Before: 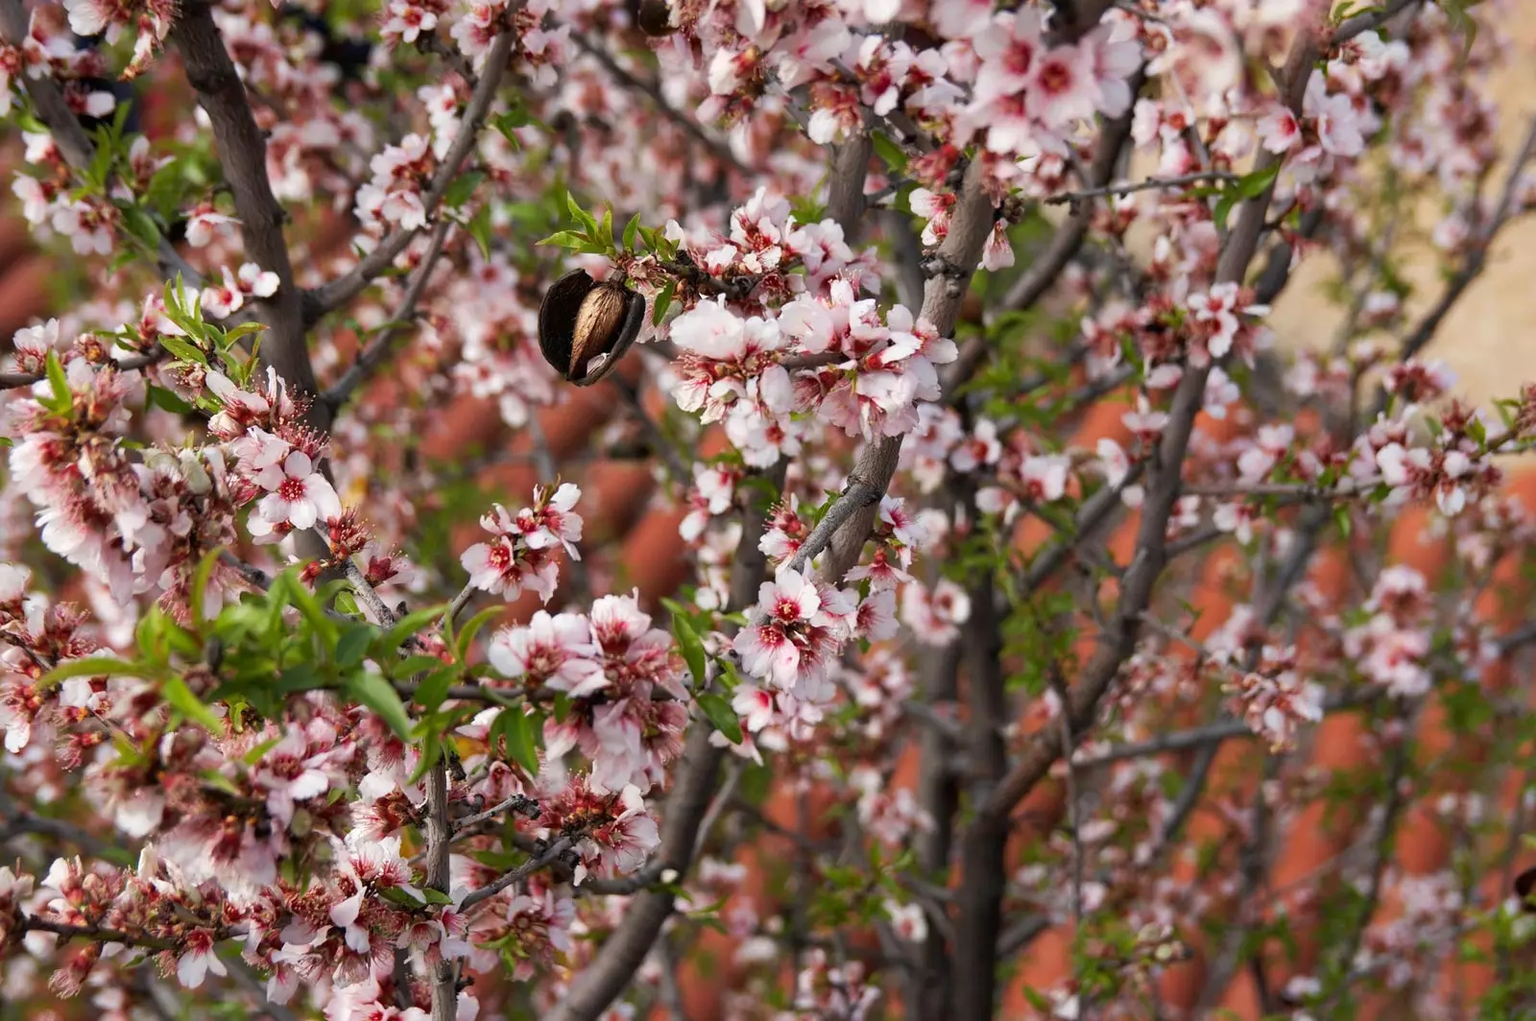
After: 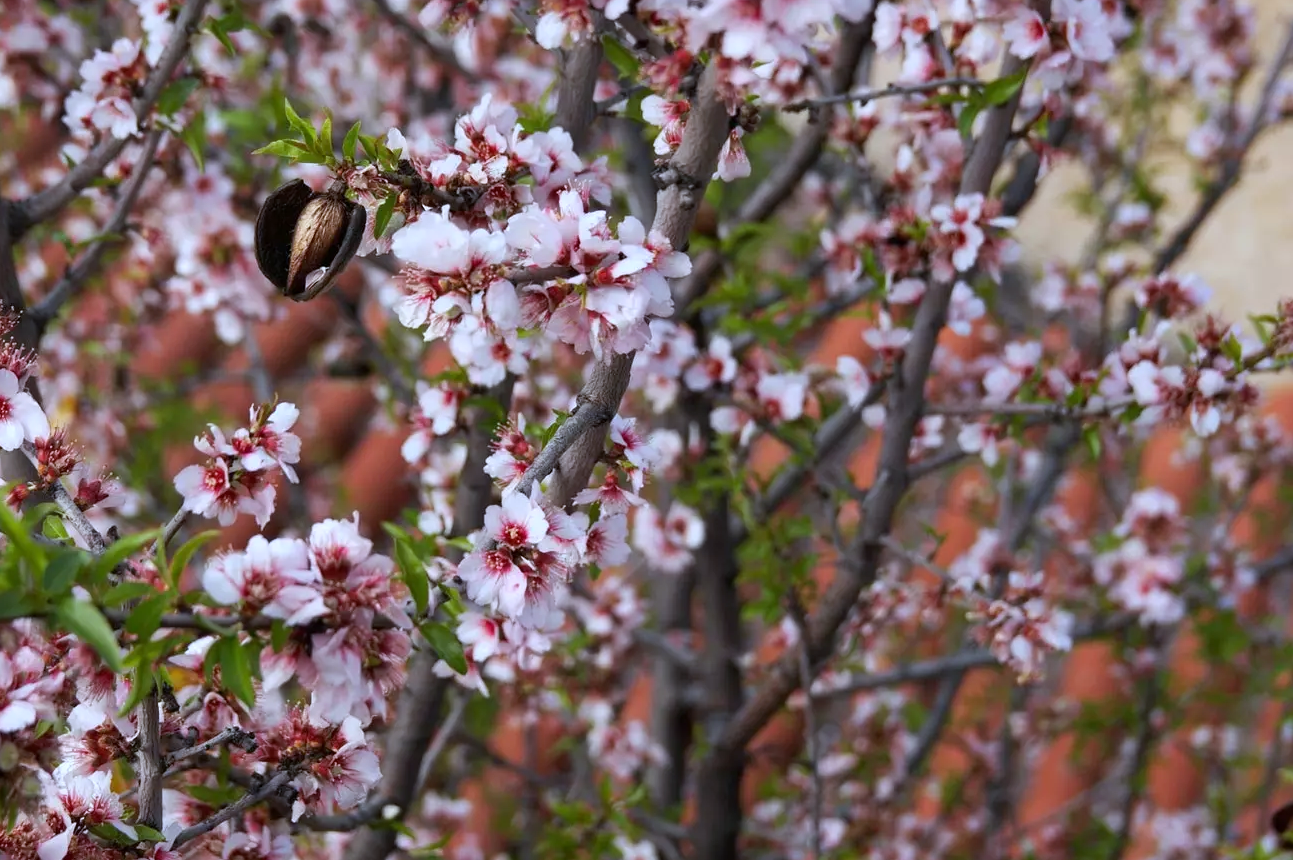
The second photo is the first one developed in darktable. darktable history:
crop: left 19.159%, top 9.58%, bottom 9.58%
rotate and perspective: automatic cropping original format, crop left 0, crop top 0
white balance: red 0.926, green 1.003, blue 1.133
